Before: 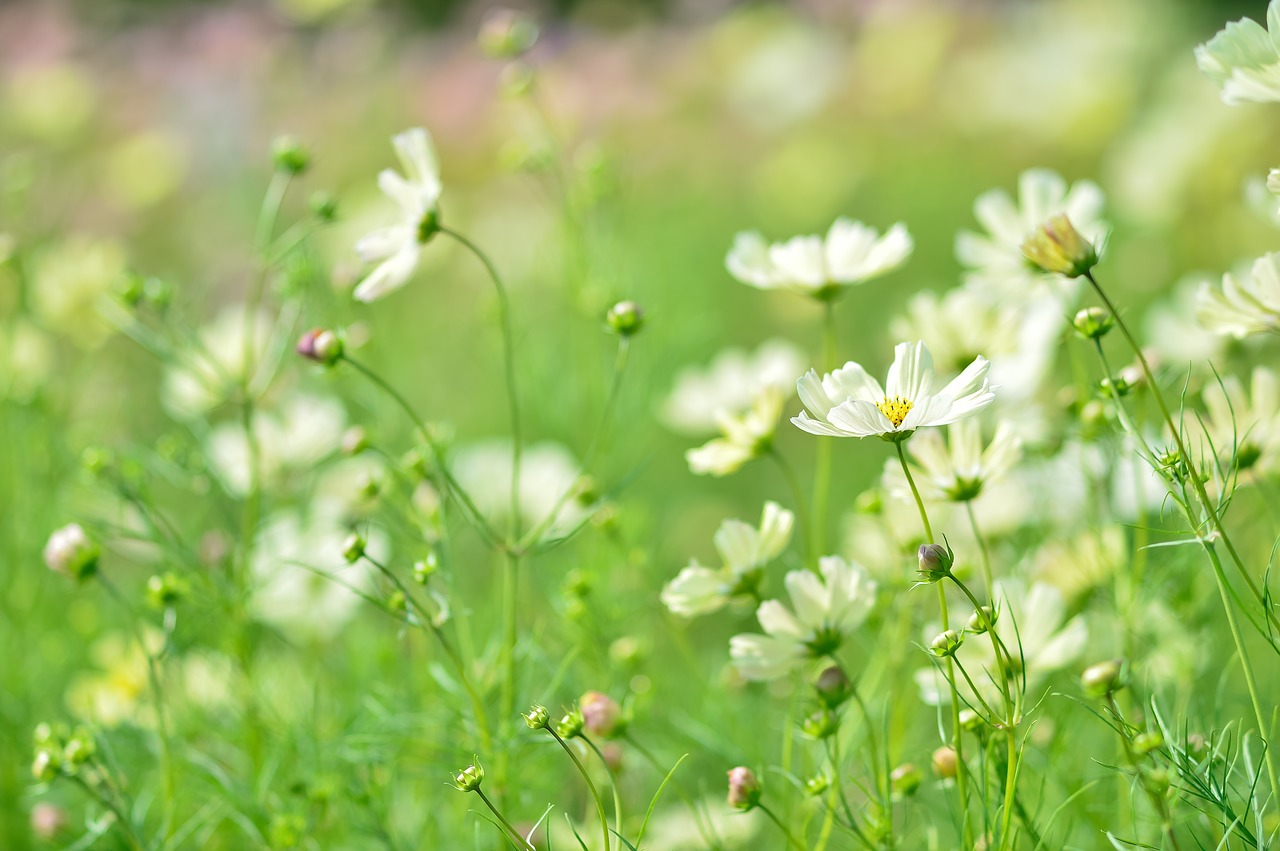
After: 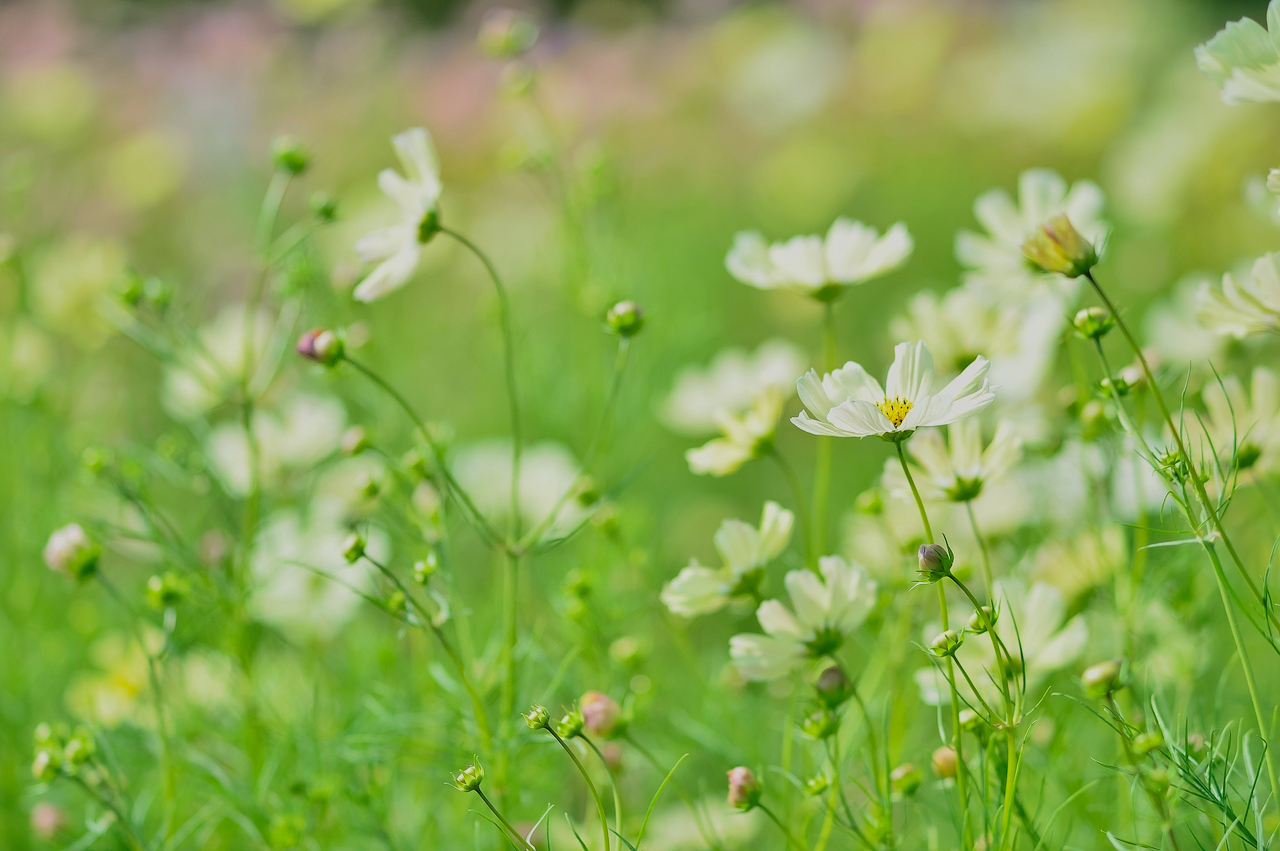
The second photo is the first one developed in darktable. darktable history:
filmic rgb: black relative exposure -5.01 EV, white relative exposure 3.97 EV, hardness 2.87, contrast 1.095, color science v6 (2022)
shadows and highlights: on, module defaults
